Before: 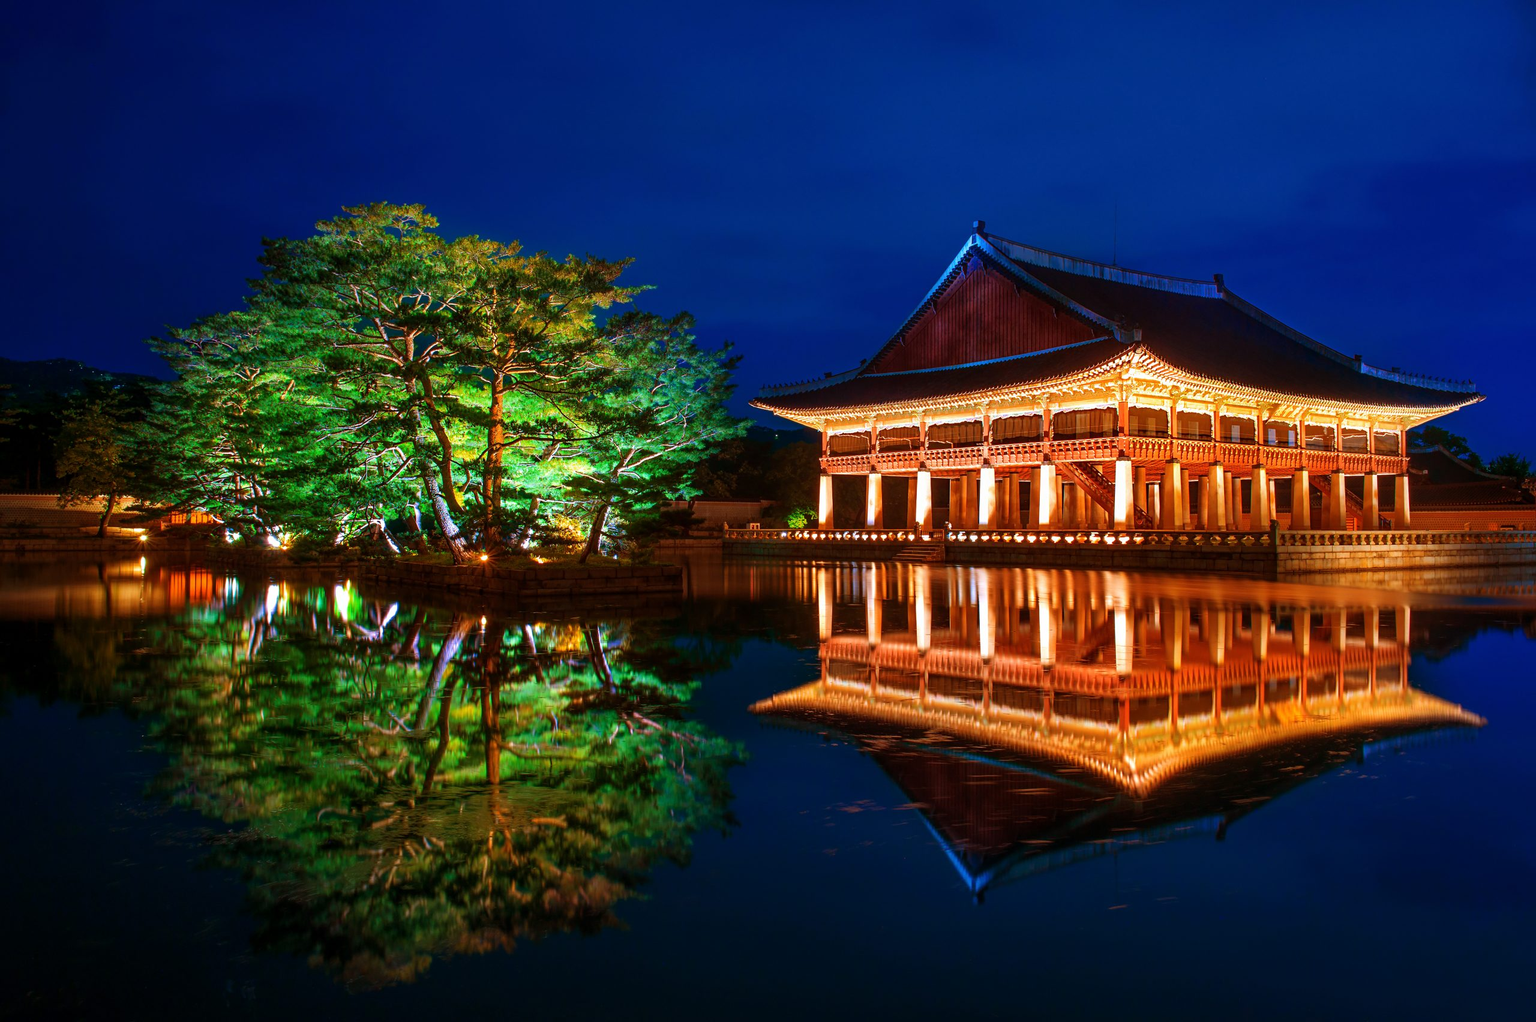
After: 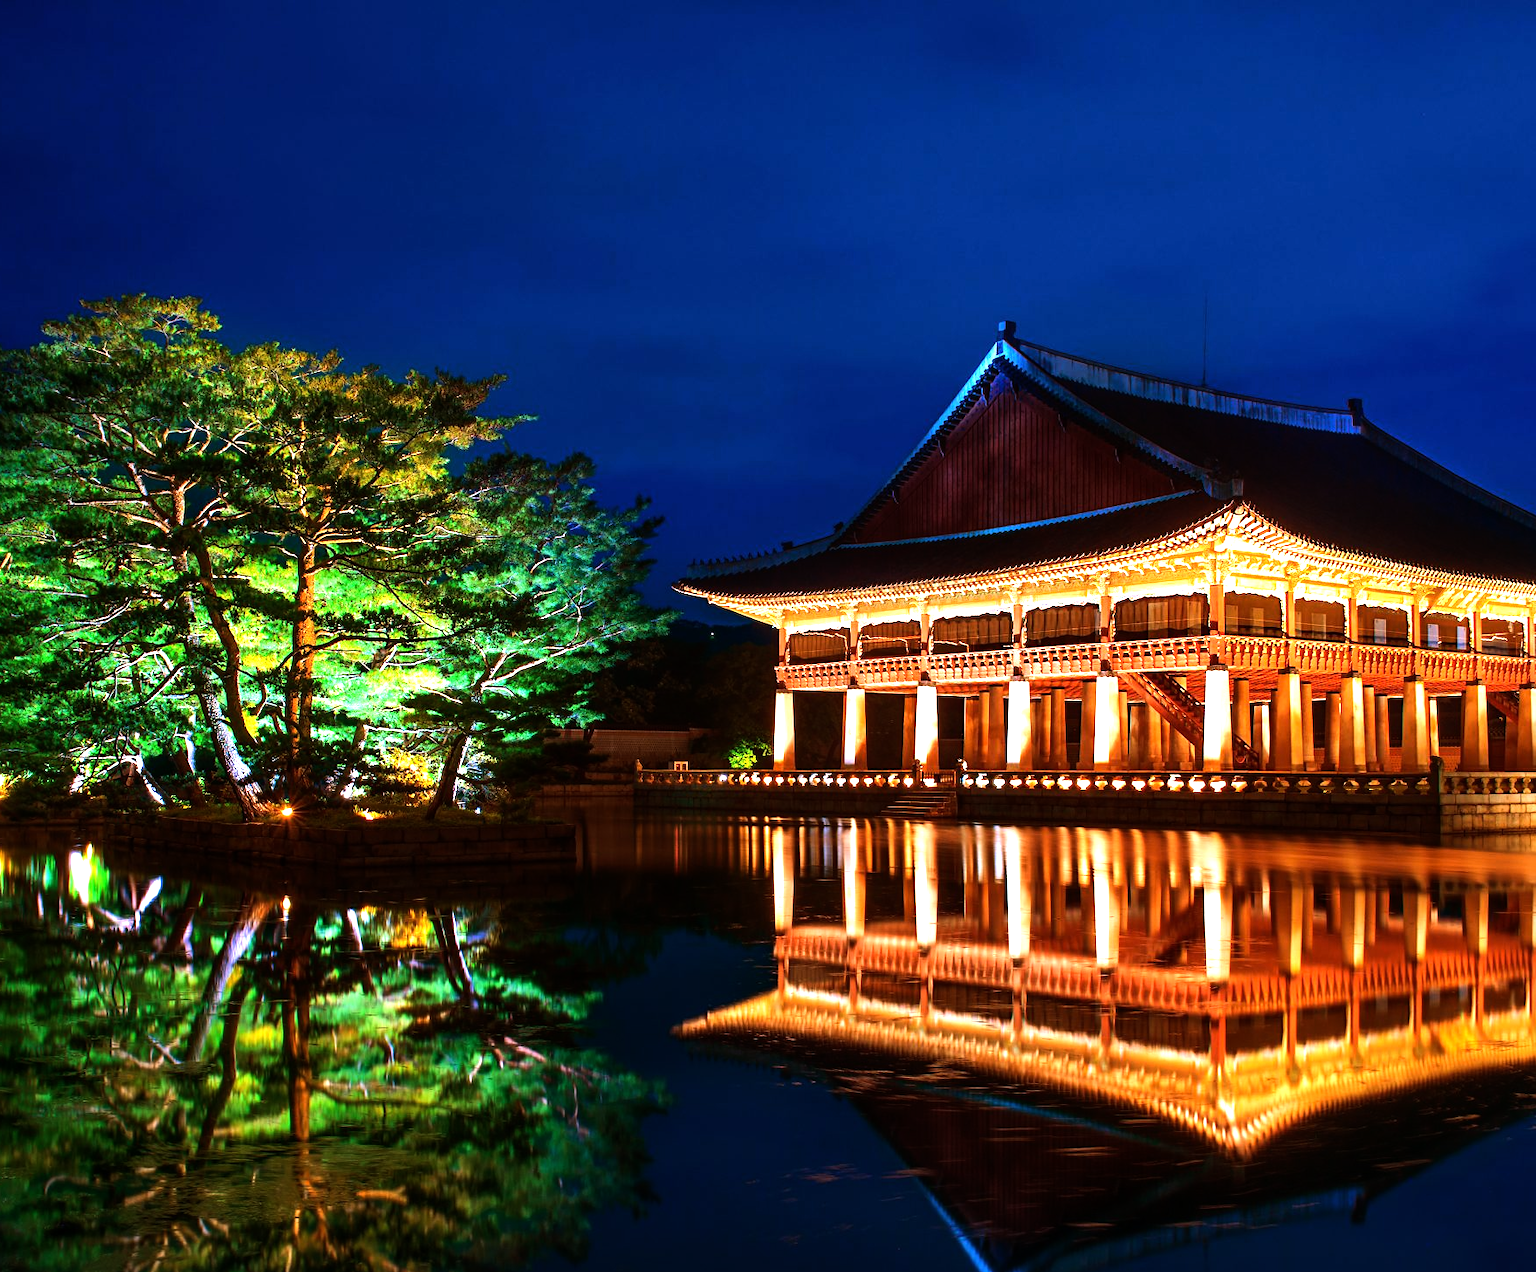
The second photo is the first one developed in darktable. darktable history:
crop: left 18.704%, right 12.142%, bottom 14.013%
tone equalizer: -8 EV -1.08 EV, -7 EV -0.977 EV, -6 EV -0.835 EV, -5 EV -0.538 EV, -3 EV 0.564 EV, -2 EV 0.872 EV, -1 EV 1 EV, +0 EV 1.08 EV, edges refinement/feathering 500, mask exposure compensation -1.57 EV, preserve details no
